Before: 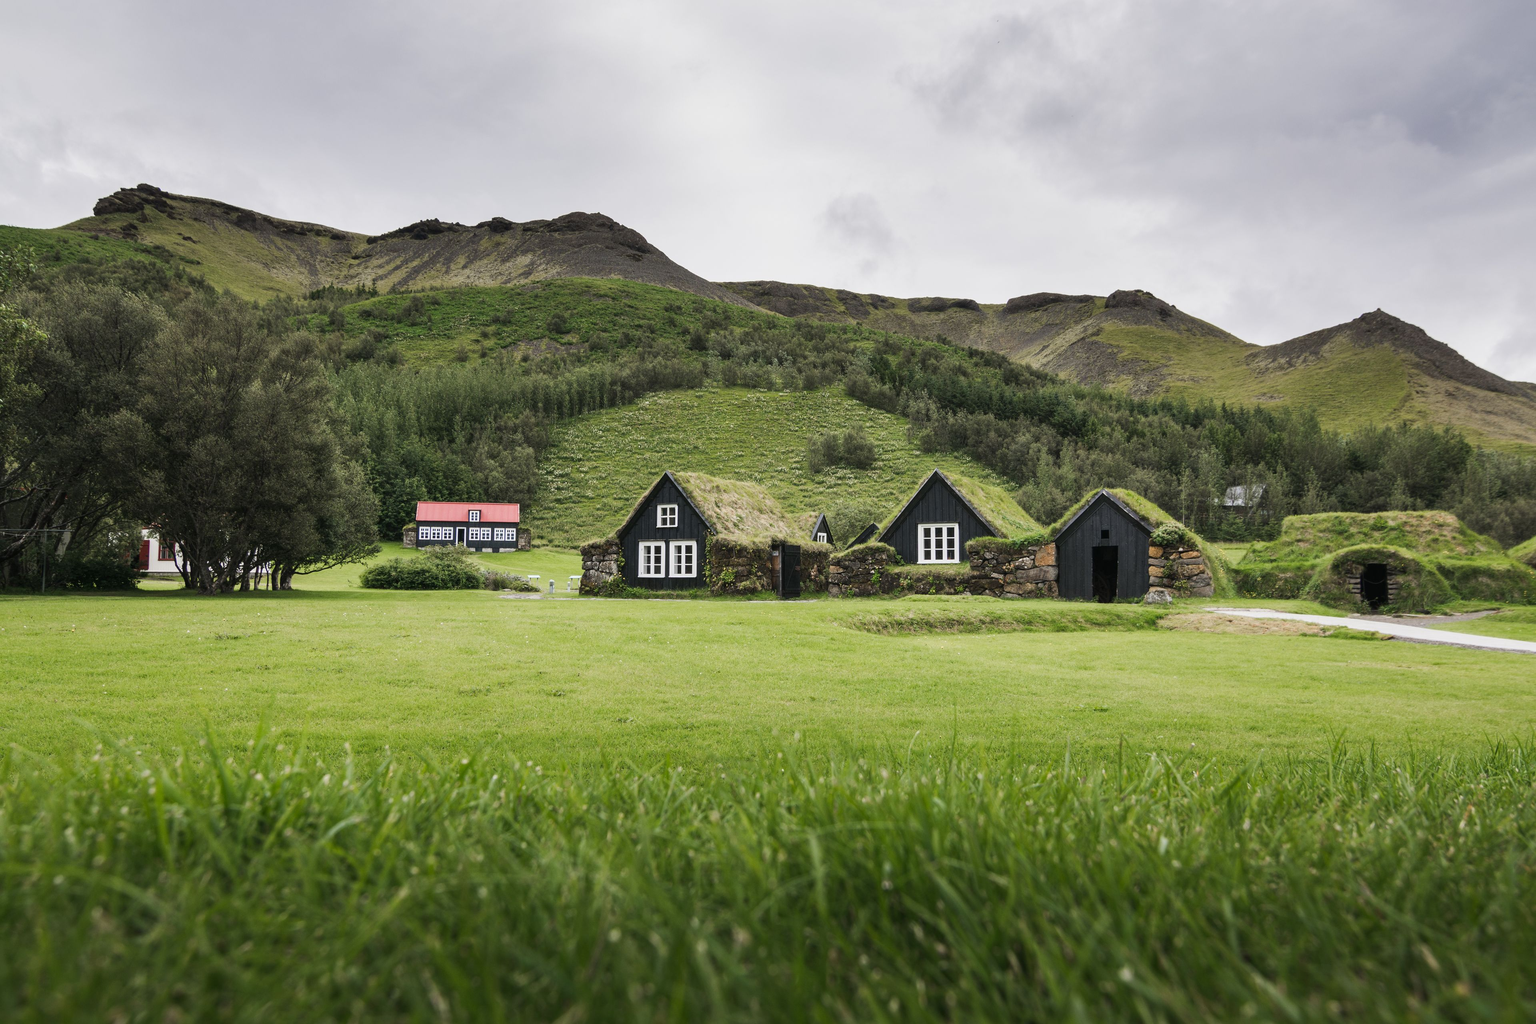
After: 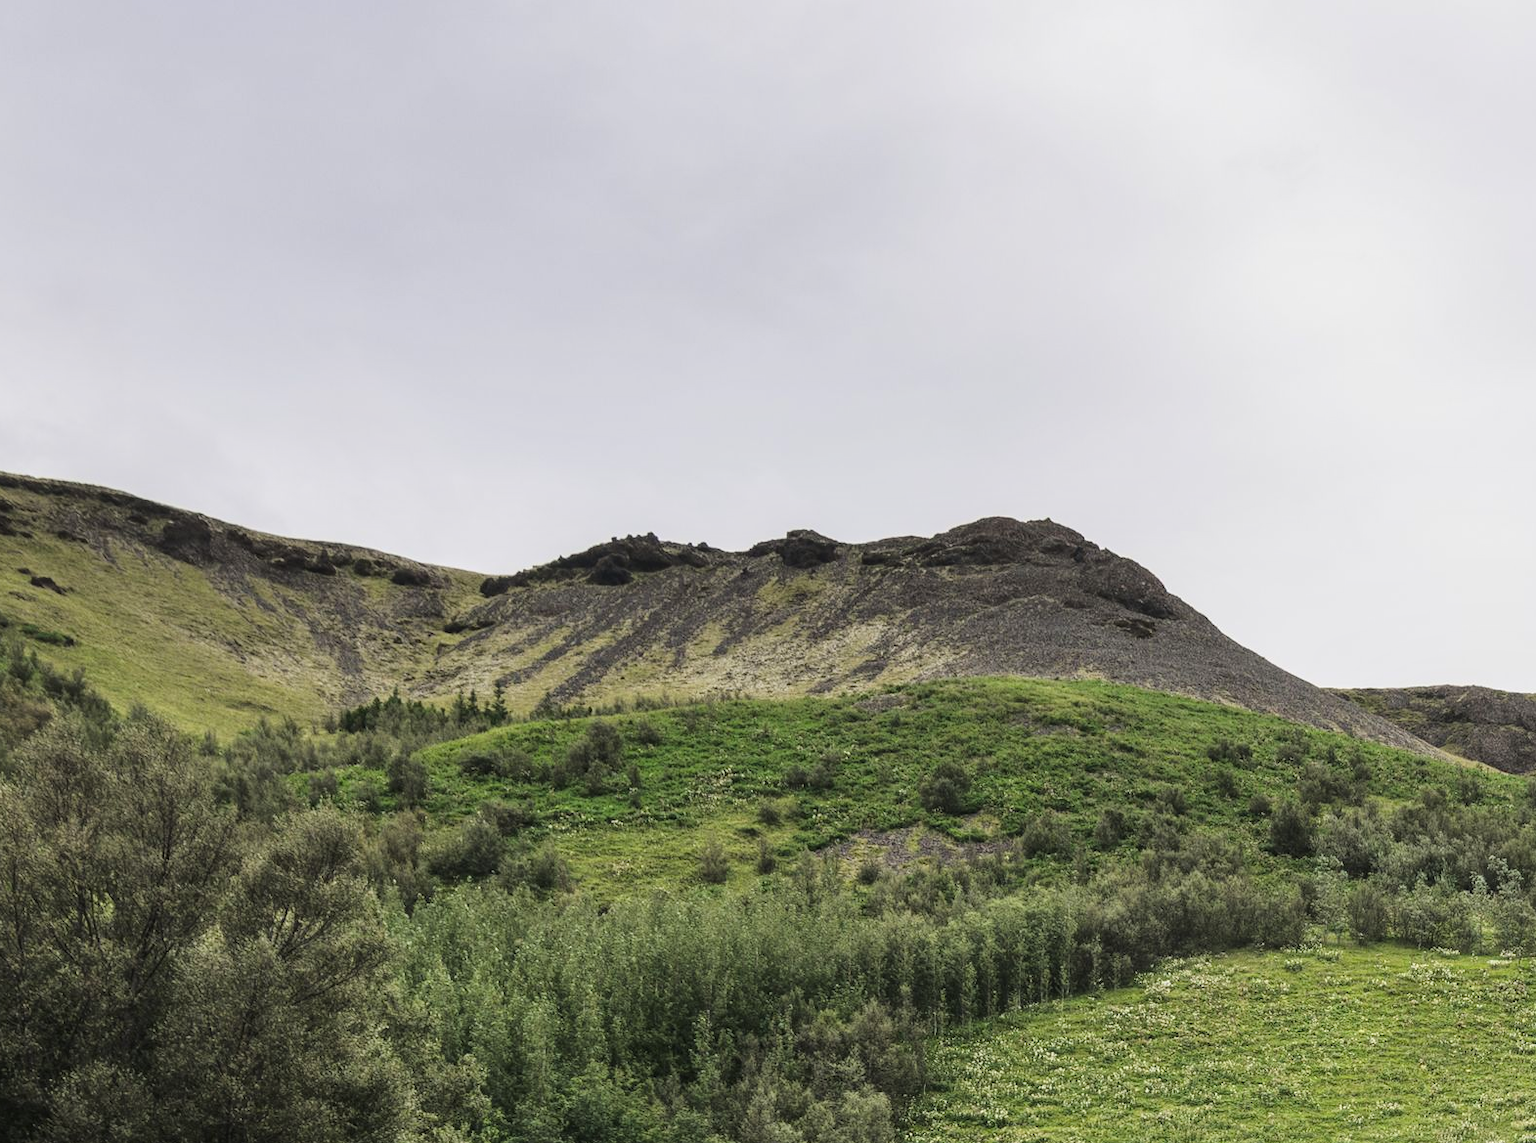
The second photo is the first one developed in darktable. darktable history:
local contrast: detail 109%
crop and rotate: left 11.084%, top 0.07%, right 47.996%, bottom 54.19%
tone curve: curves: ch0 [(0, 0) (0.003, 0.015) (0.011, 0.019) (0.025, 0.026) (0.044, 0.041) (0.069, 0.057) (0.1, 0.085) (0.136, 0.116) (0.177, 0.158) (0.224, 0.215) (0.277, 0.286) (0.335, 0.367) (0.399, 0.452) (0.468, 0.534) (0.543, 0.612) (0.623, 0.698) (0.709, 0.775) (0.801, 0.858) (0.898, 0.928) (1, 1)], color space Lab, linked channels, preserve colors none
